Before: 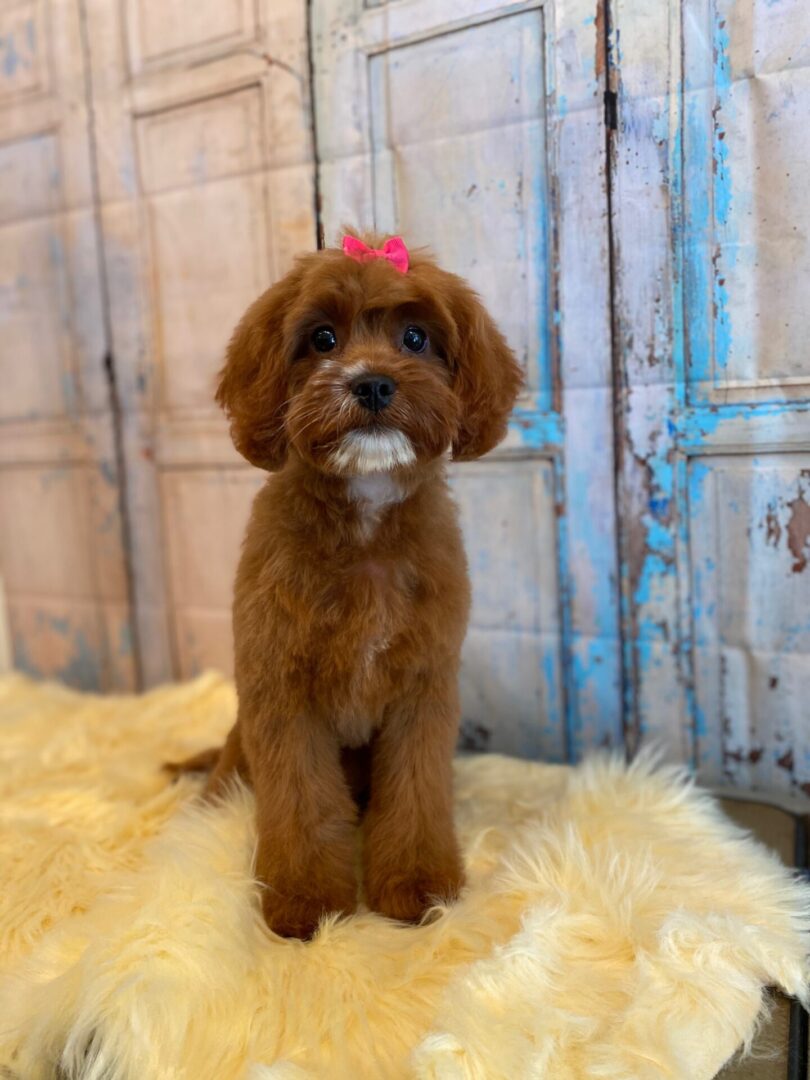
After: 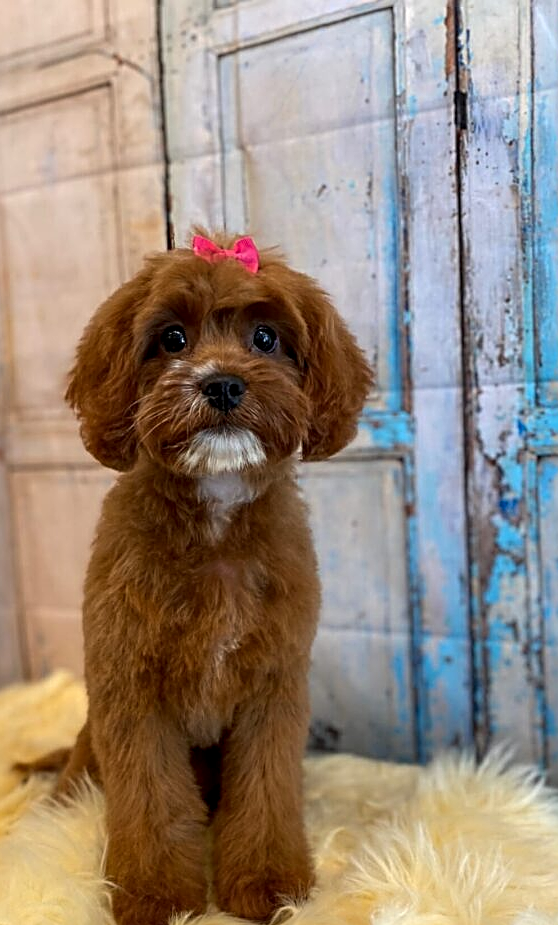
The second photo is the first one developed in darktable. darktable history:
sharpen: radius 2.597, amount 0.679
crop: left 18.635%, right 12.412%, bottom 14.314%
local contrast: on, module defaults
